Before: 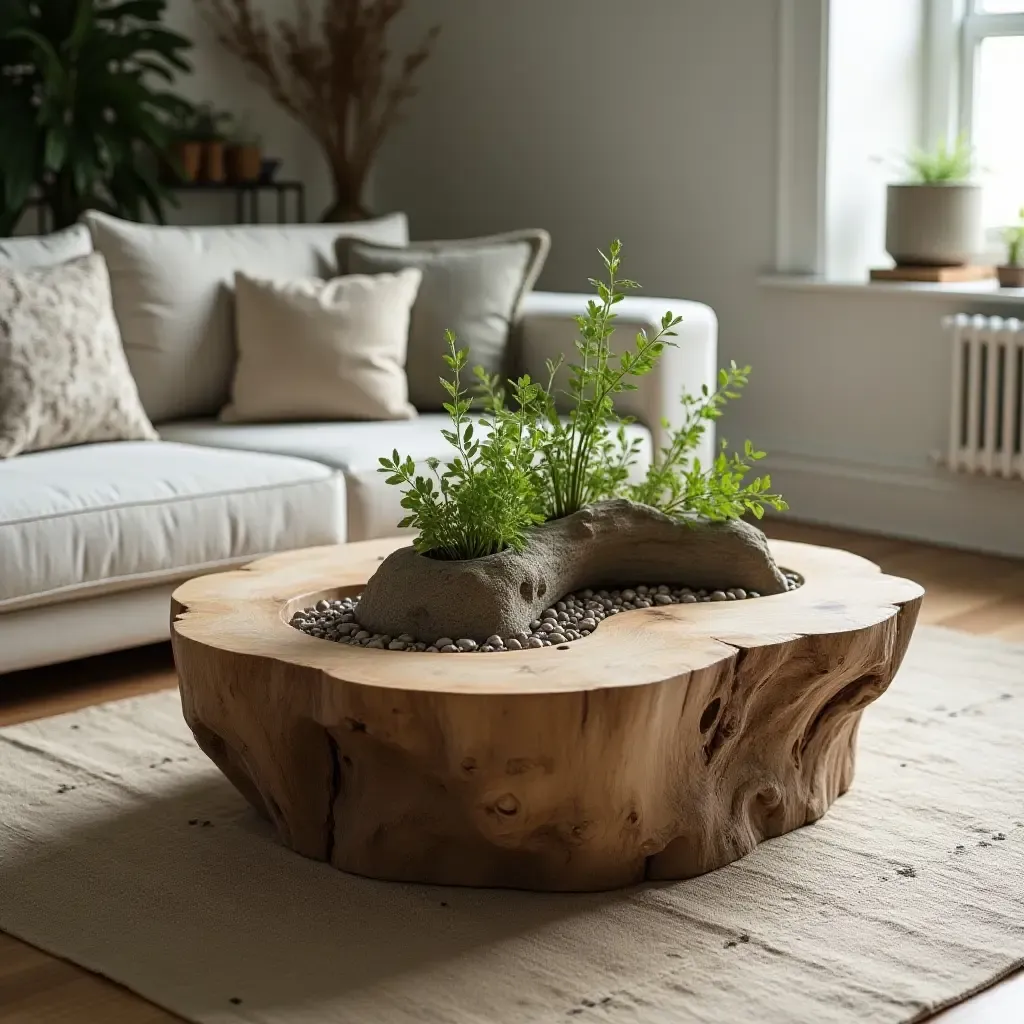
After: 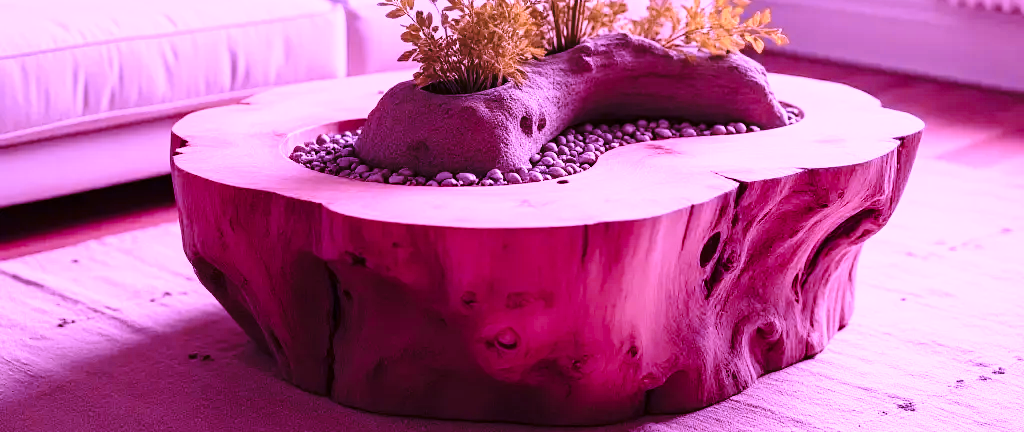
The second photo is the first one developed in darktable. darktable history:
base curve: curves: ch0 [(0, 0) (0.028, 0.03) (0.121, 0.232) (0.46, 0.748) (0.859, 0.968) (1, 1)], preserve colors none
color calibration: illuminant custom, x 0.261, y 0.521, temperature 7054.11 K
crop: top 45.551%, bottom 12.262%
color zones: curves: ch1 [(0.235, 0.558) (0.75, 0.5)]; ch2 [(0.25, 0.462) (0.749, 0.457)], mix 40.67%
